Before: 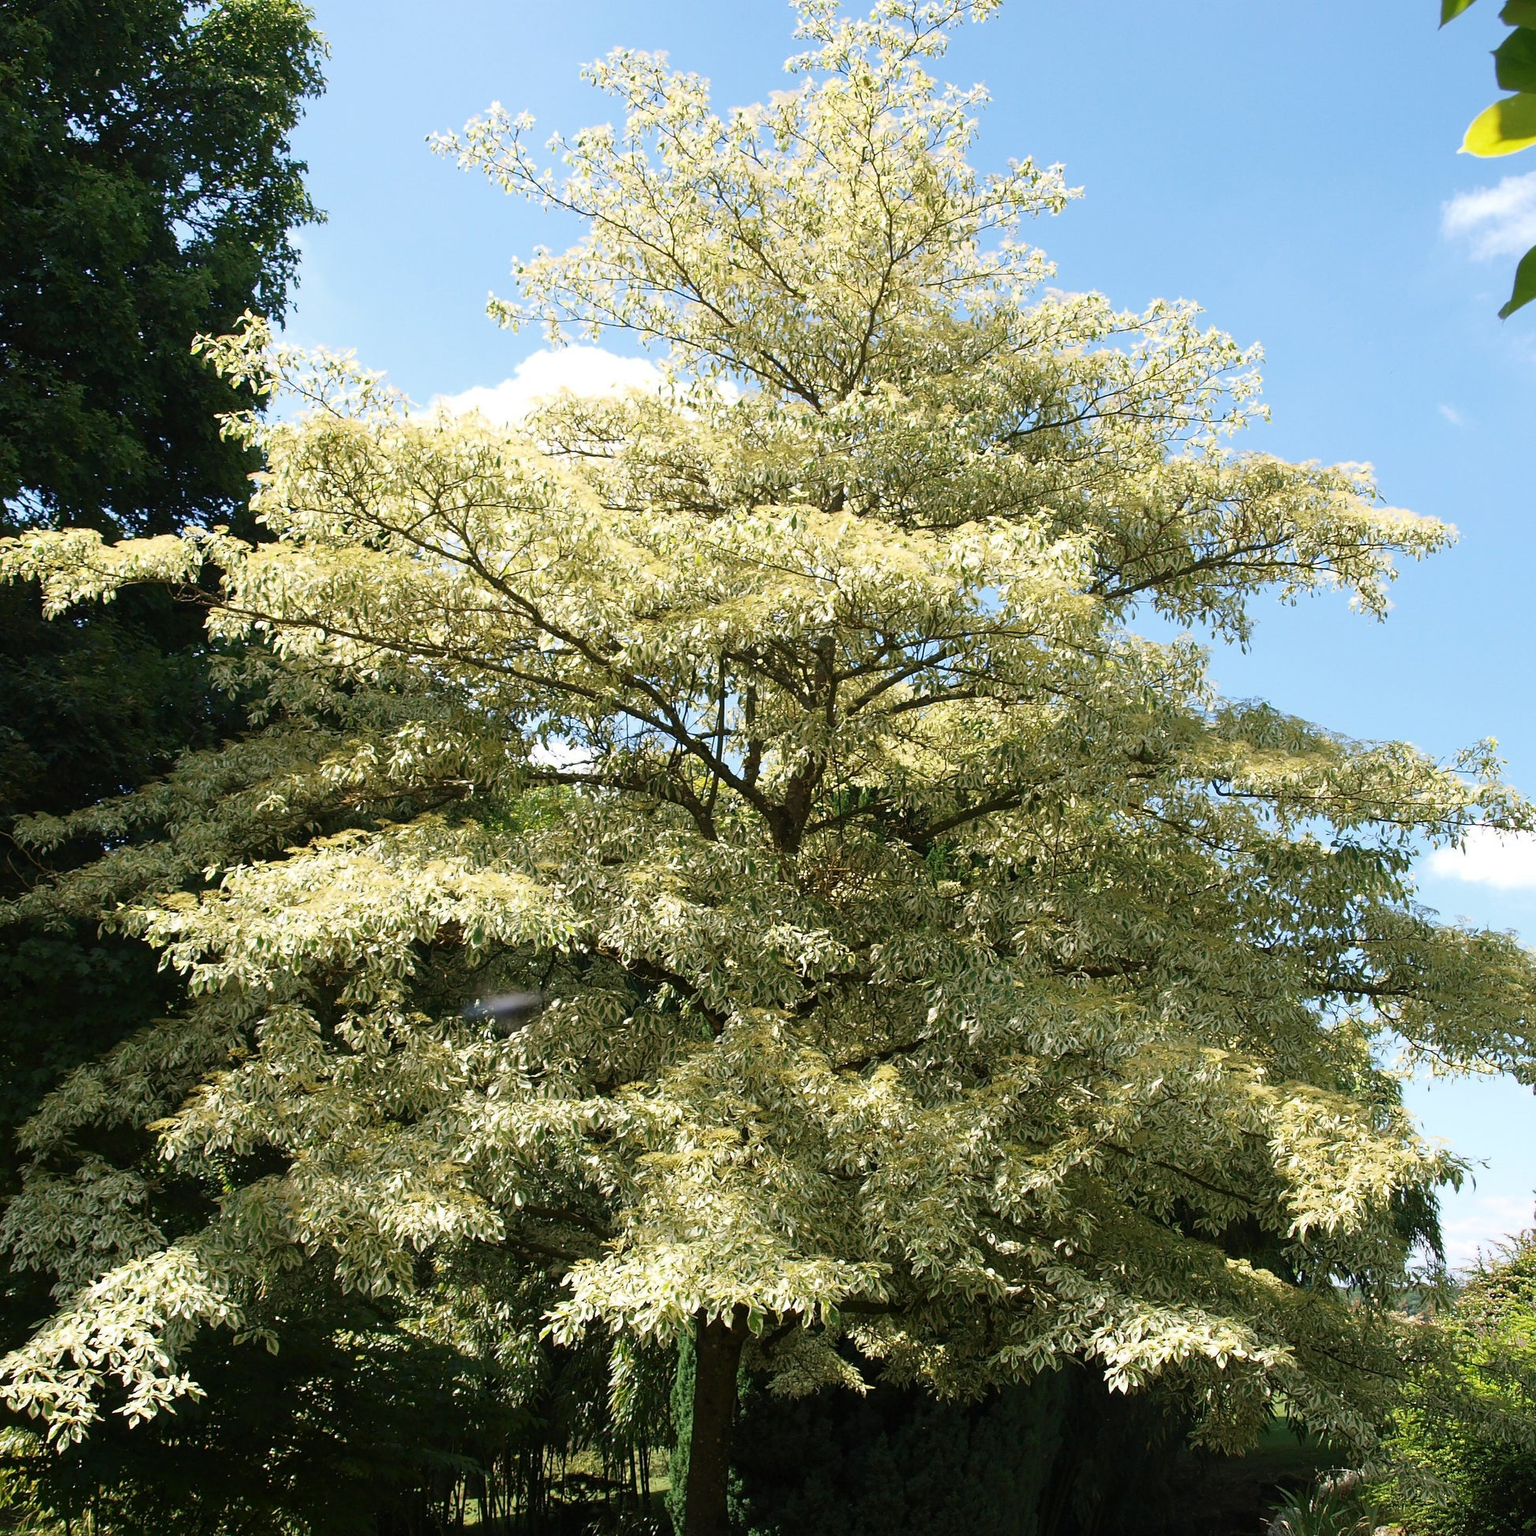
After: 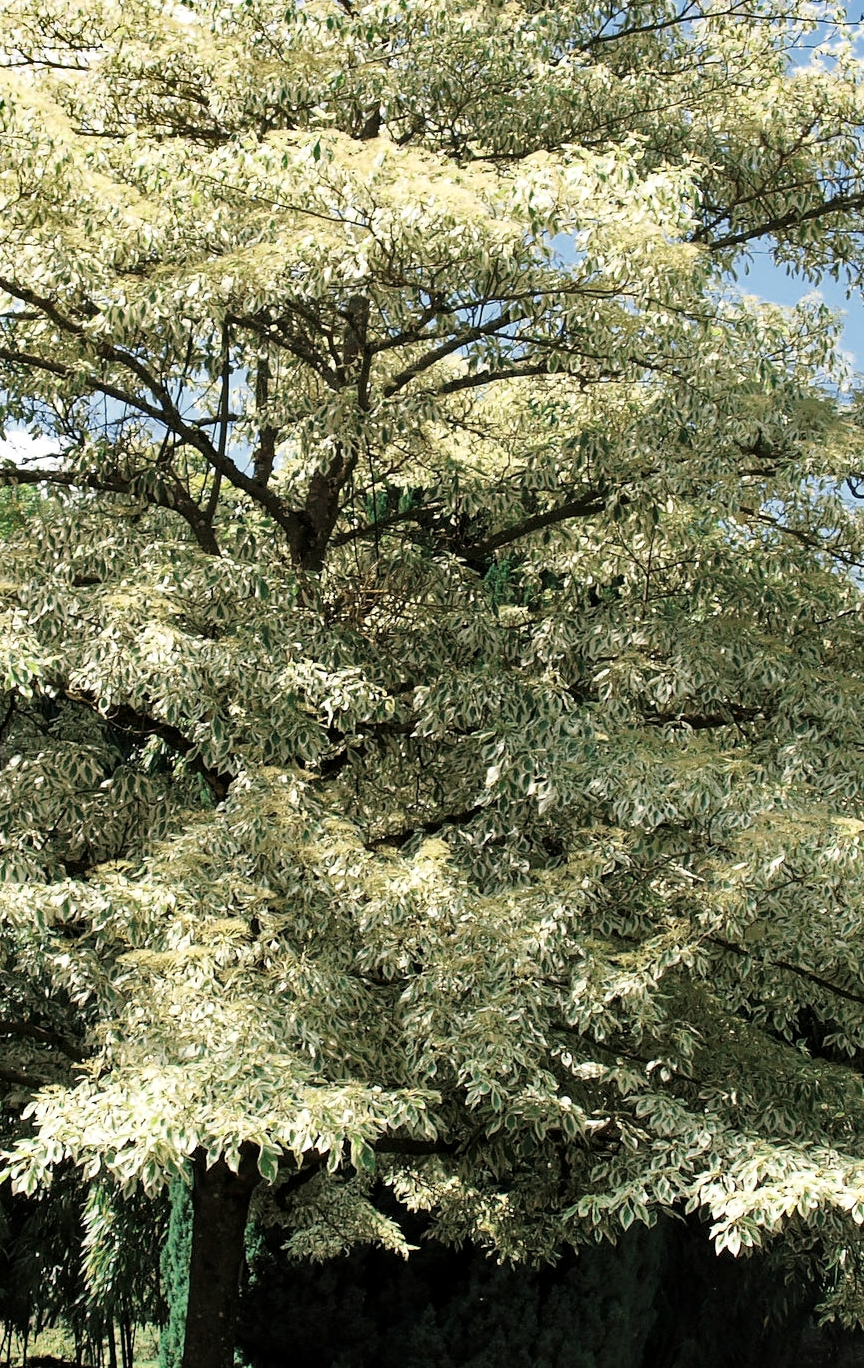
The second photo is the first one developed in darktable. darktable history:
color zones: curves: ch0 [(0, 0.5) (0.125, 0.4) (0.25, 0.5) (0.375, 0.4) (0.5, 0.4) (0.625, 0.35) (0.75, 0.35) (0.875, 0.5)]; ch1 [(0, 0.35) (0.125, 0.45) (0.25, 0.35) (0.375, 0.35) (0.5, 0.35) (0.625, 0.35) (0.75, 0.45) (0.875, 0.35)]; ch2 [(0, 0.6) (0.125, 0.5) (0.25, 0.5) (0.375, 0.6) (0.5, 0.6) (0.625, 0.5) (0.75, 0.5) (0.875, 0.5)]
local contrast: highlights 100%, shadows 100%, detail 120%, midtone range 0.2
shadows and highlights: white point adjustment 0.05, highlights color adjustment 55.9%, soften with gaussian
crop: left 35.432%, top 26.233%, right 20.145%, bottom 3.432%
tone curve: curves: ch0 [(0, 0) (0.004, 0.001) (0.133, 0.112) (0.325, 0.362) (0.832, 0.893) (1, 1)], color space Lab, linked channels, preserve colors none
